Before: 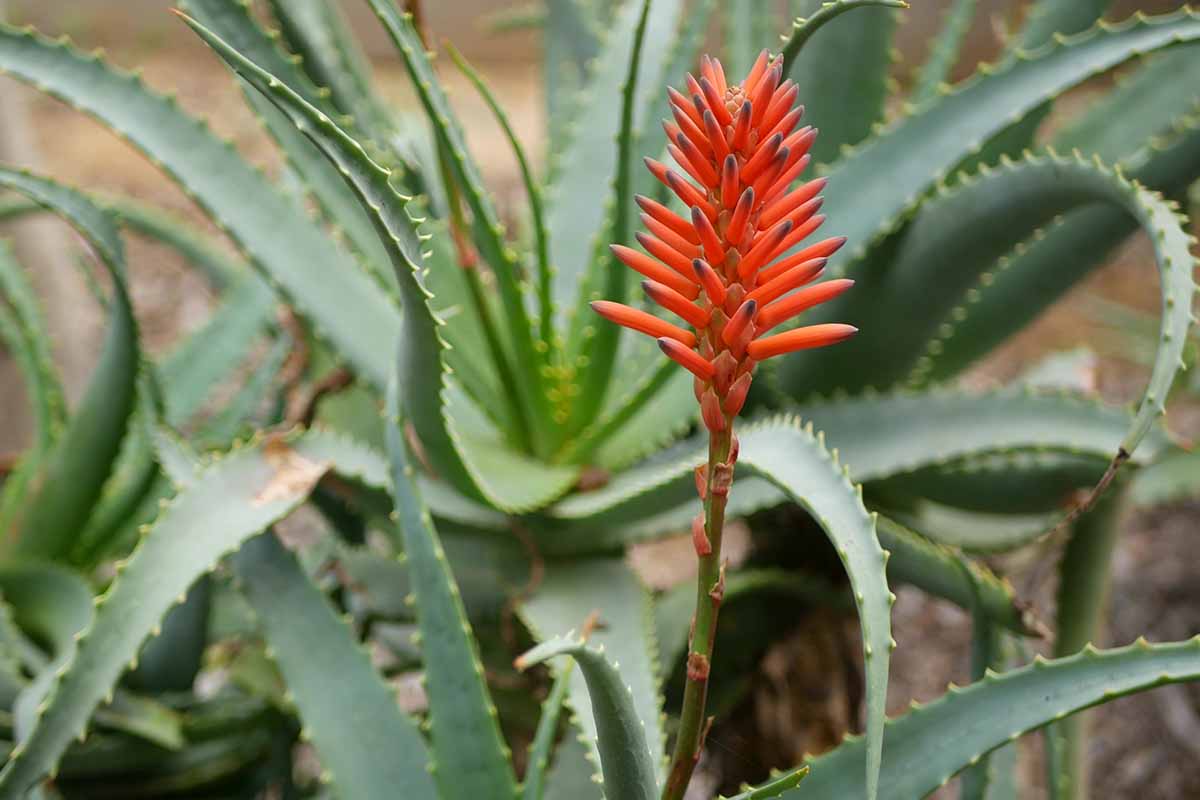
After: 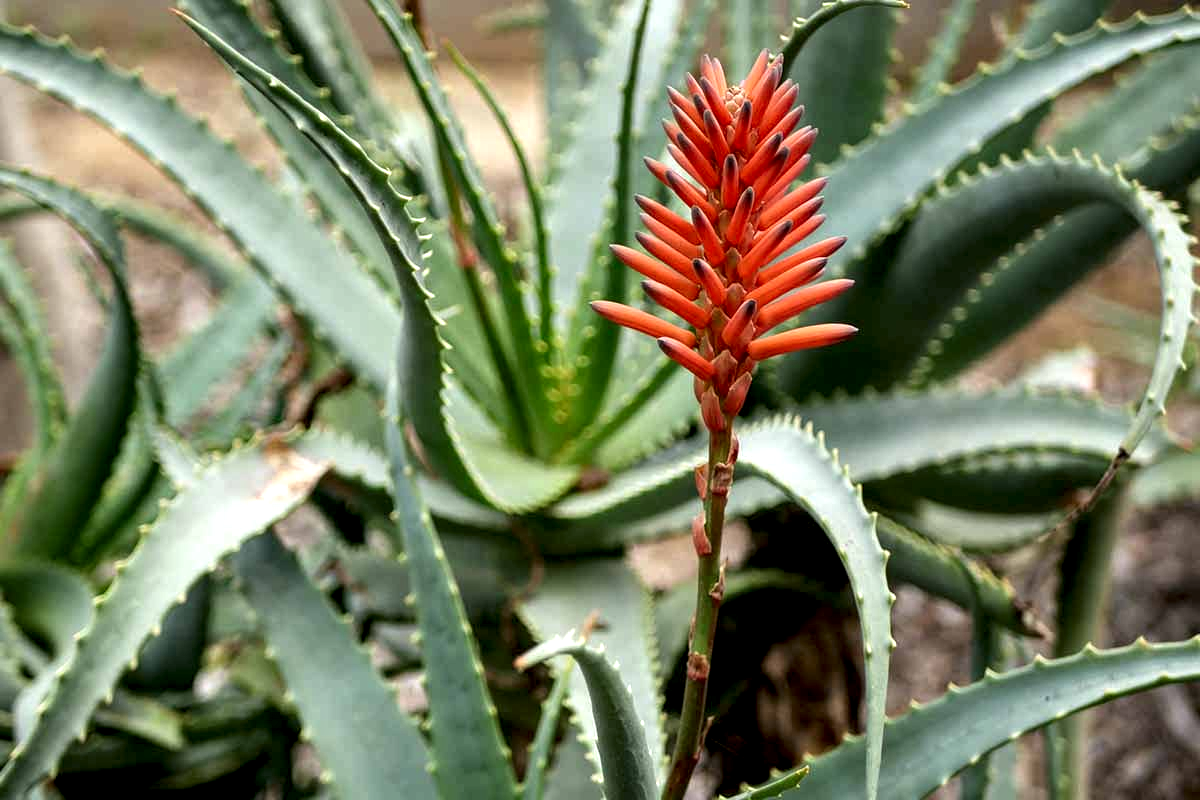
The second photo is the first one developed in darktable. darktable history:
local contrast: highlights 81%, shadows 58%, detail 173%, midtone range 0.605
